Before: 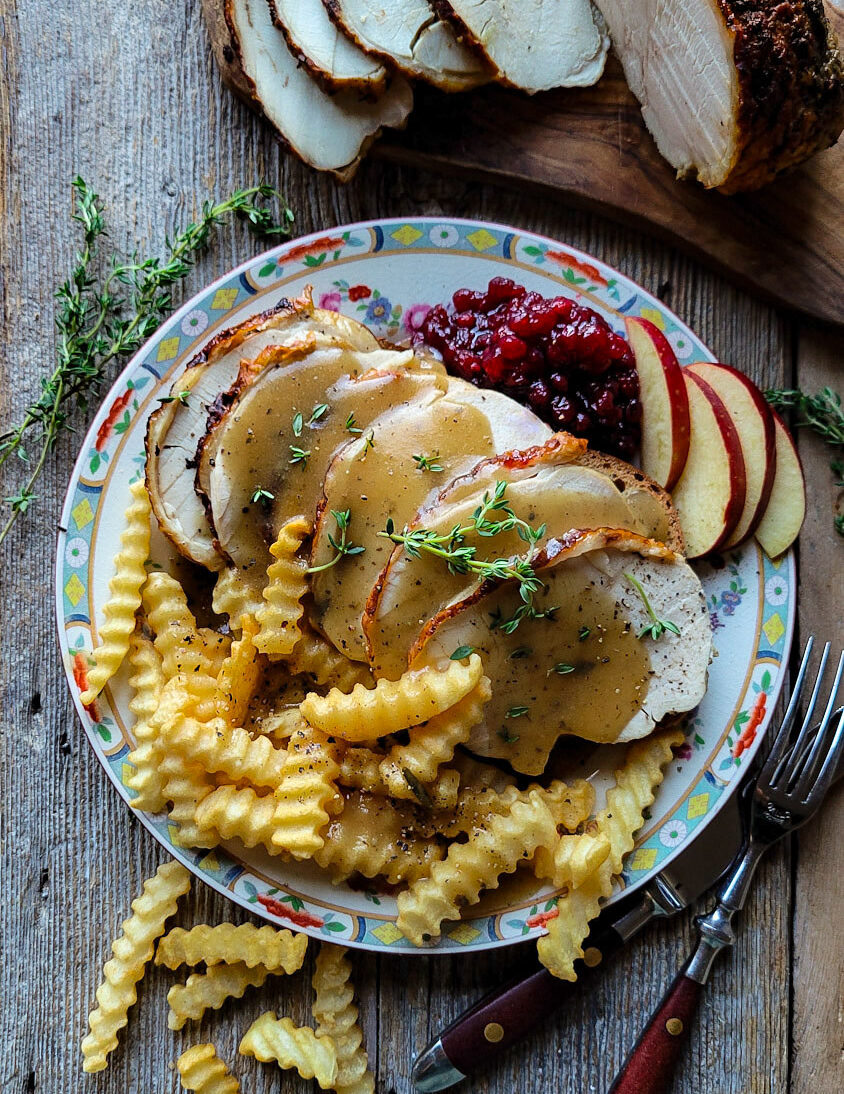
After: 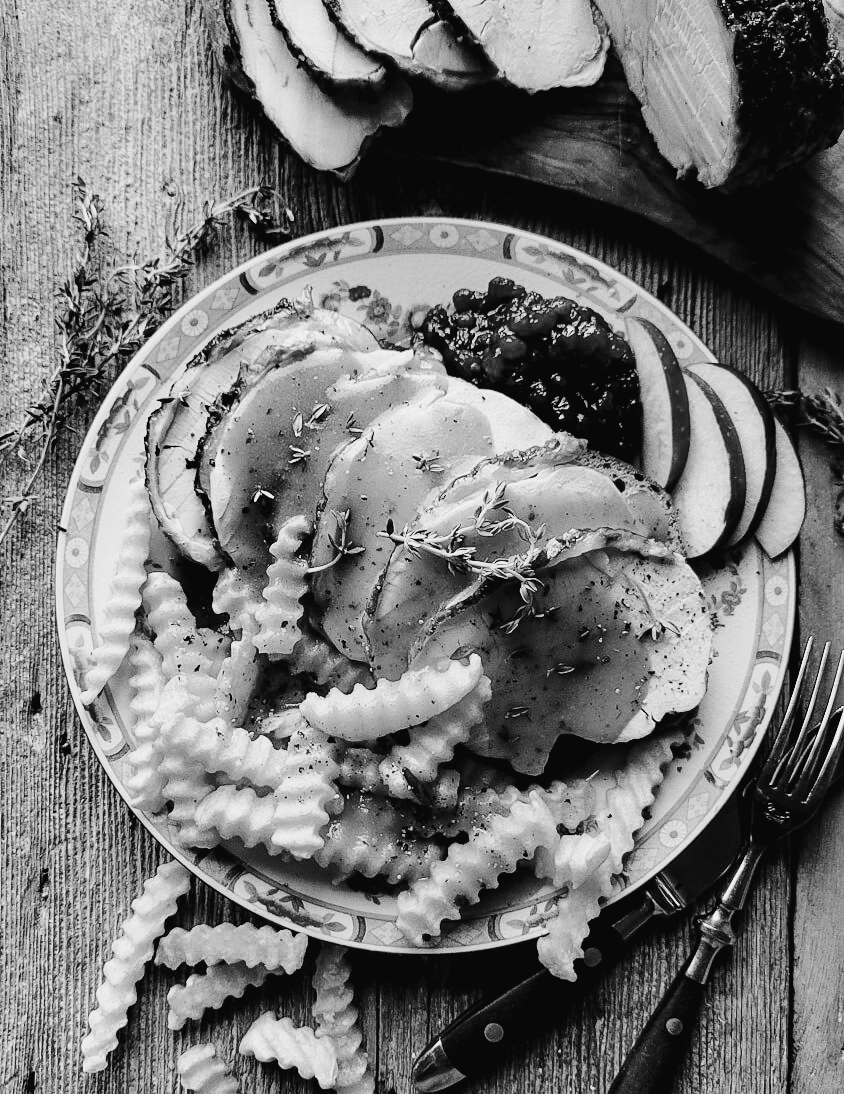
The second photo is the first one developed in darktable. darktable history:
tone curve: curves: ch0 [(0.003, 0.023) (0.071, 0.052) (0.236, 0.197) (0.466, 0.557) (0.644, 0.748) (0.803, 0.88) (0.994, 0.968)]; ch1 [(0, 0) (0.262, 0.227) (0.417, 0.386) (0.469, 0.467) (0.502, 0.498) (0.528, 0.53) (0.573, 0.57) (0.605, 0.621) (0.644, 0.671) (0.686, 0.728) (0.994, 0.987)]; ch2 [(0, 0) (0.262, 0.188) (0.385, 0.353) (0.427, 0.424) (0.495, 0.493) (0.515, 0.534) (0.547, 0.556) (0.589, 0.613) (0.644, 0.748) (1, 1)], color space Lab, independent channels, preserve colors none
exposure: black level correction 0.004, exposure 0.014 EV, compensate highlight preservation false
monochrome: a -6.99, b 35.61, size 1.4
